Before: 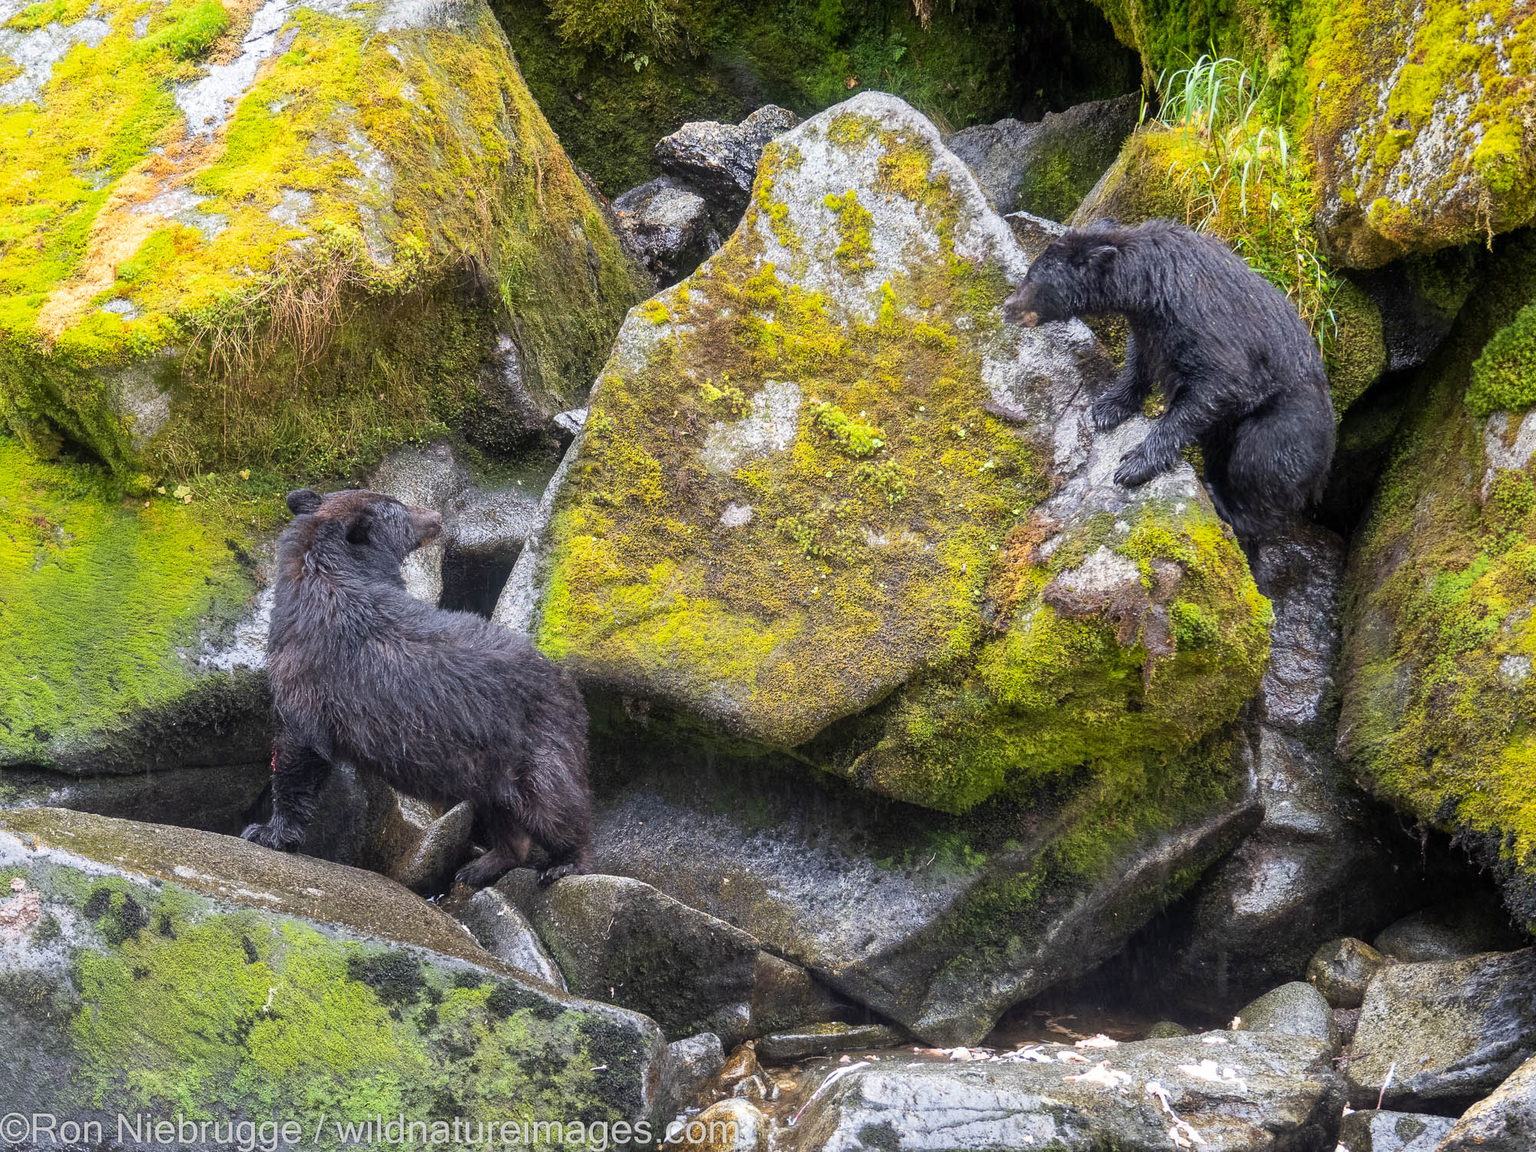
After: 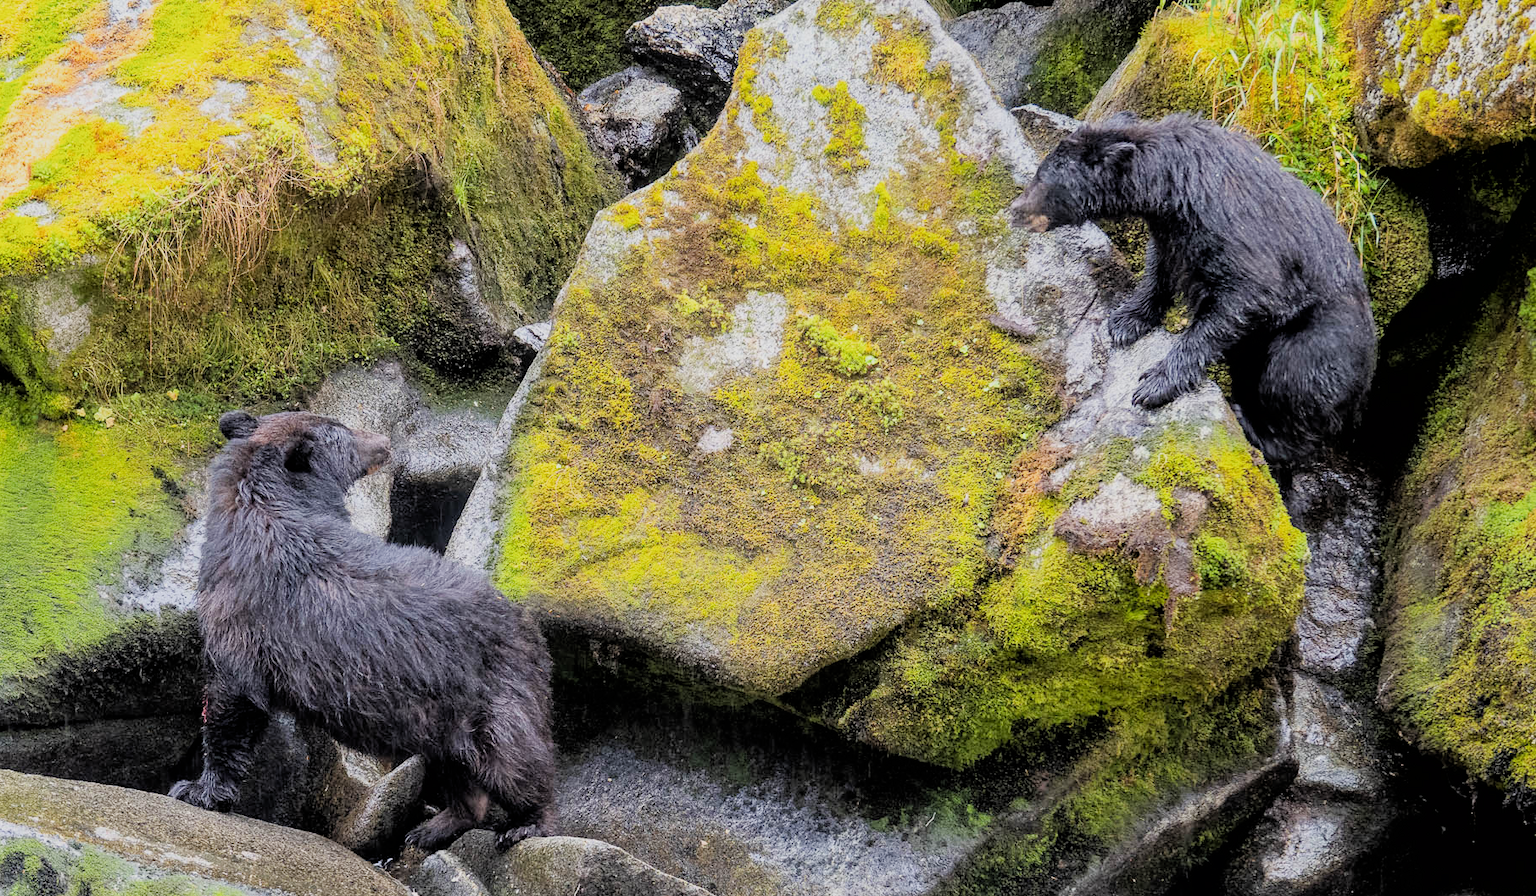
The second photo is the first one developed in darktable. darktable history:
crop: left 5.785%, top 10.136%, right 3.583%, bottom 19.355%
exposure: exposure 0.454 EV, compensate highlight preservation false
filmic rgb: black relative exposure -4.34 EV, white relative exposure 4.56 EV, threshold 5.94 EV, hardness 2.4, contrast 1.052, enable highlight reconstruction true
